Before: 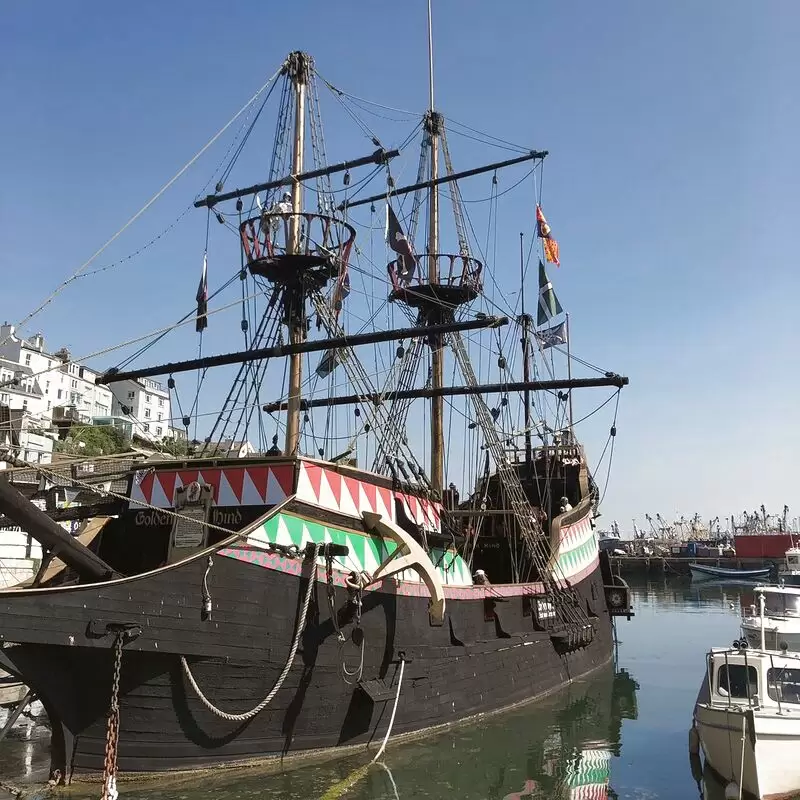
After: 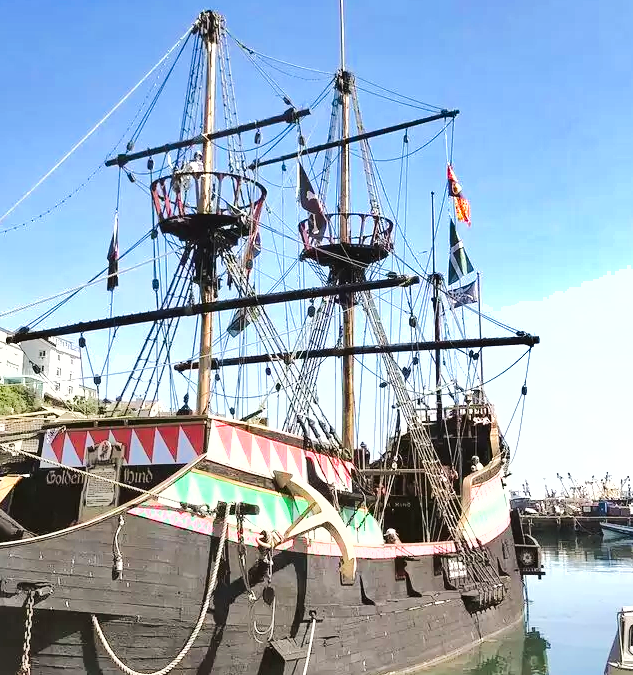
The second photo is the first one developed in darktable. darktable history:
exposure: black level correction 0, exposure 1 EV, compensate highlight preservation false
tone equalizer: -7 EV 0.157 EV, -6 EV 0.586 EV, -5 EV 1.15 EV, -4 EV 1.35 EV, -3 EV 1.18 EV, -2 EV 0.6 EV, -1 EV 0.155 EV, edges refinement/feathering 500, mask exposure compensation -1.57 EV, preserve details no
shadows and highlights: shadows 76.22, highlights -61.07, soften with gaussian
crop: left 11.222%, top 5.147%, right 9.552%, bottom 10.464%
